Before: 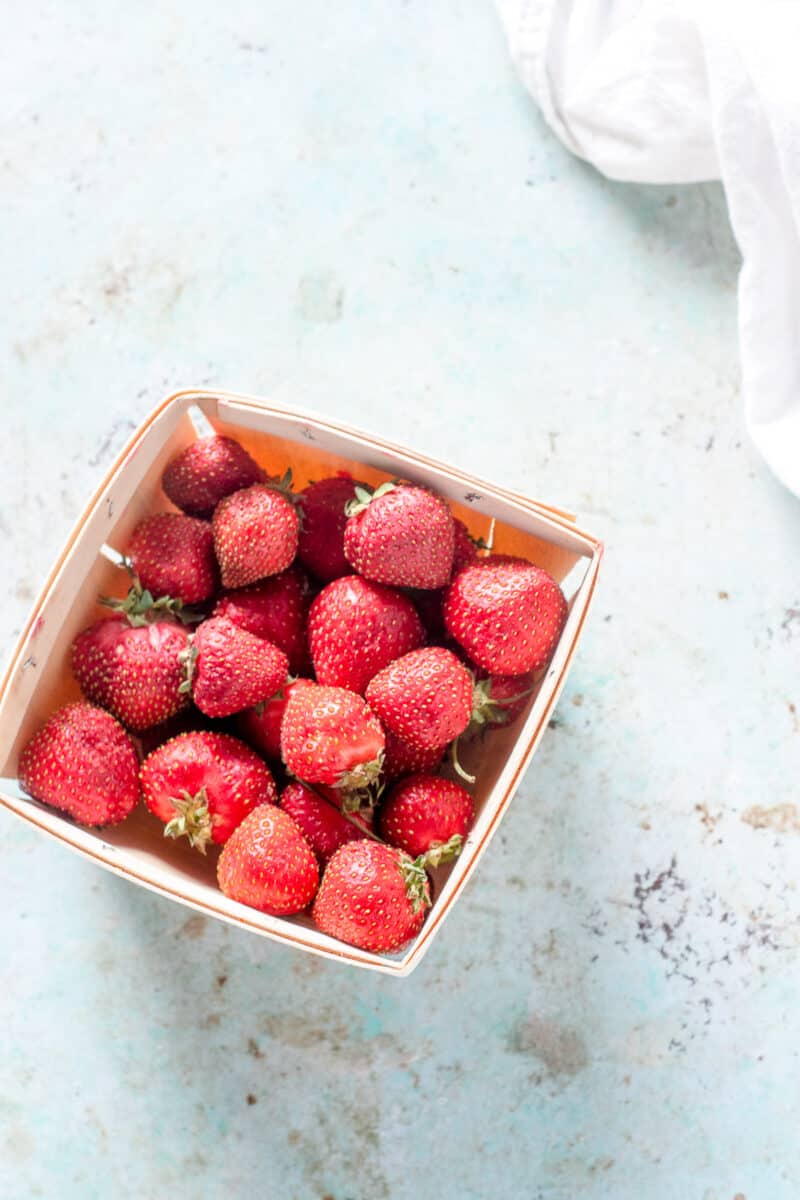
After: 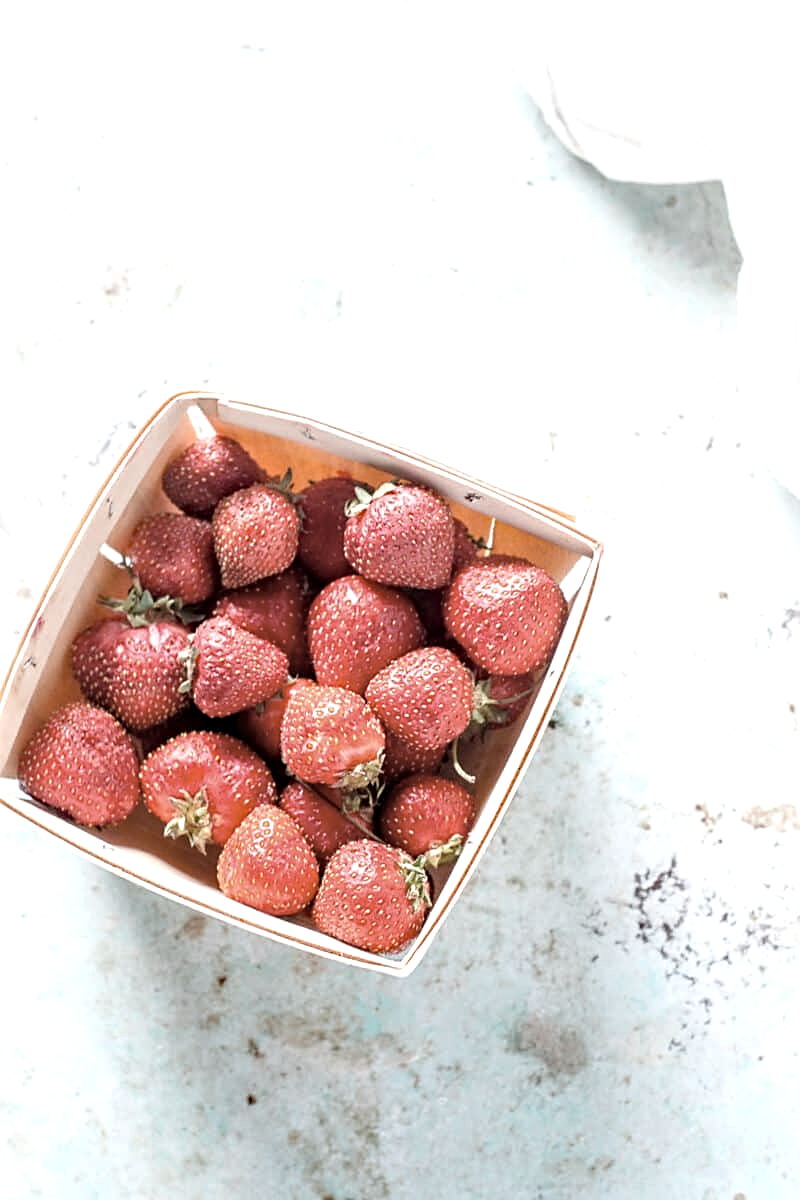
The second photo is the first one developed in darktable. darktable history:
exposure: exposure 0.367 EV, compensate highlight preservation false
color correction: saturation 0.57
sharpen: on, module defaults
haze removal: strength 0.5, distance 0.43, compatibility mode true, adaptive false
